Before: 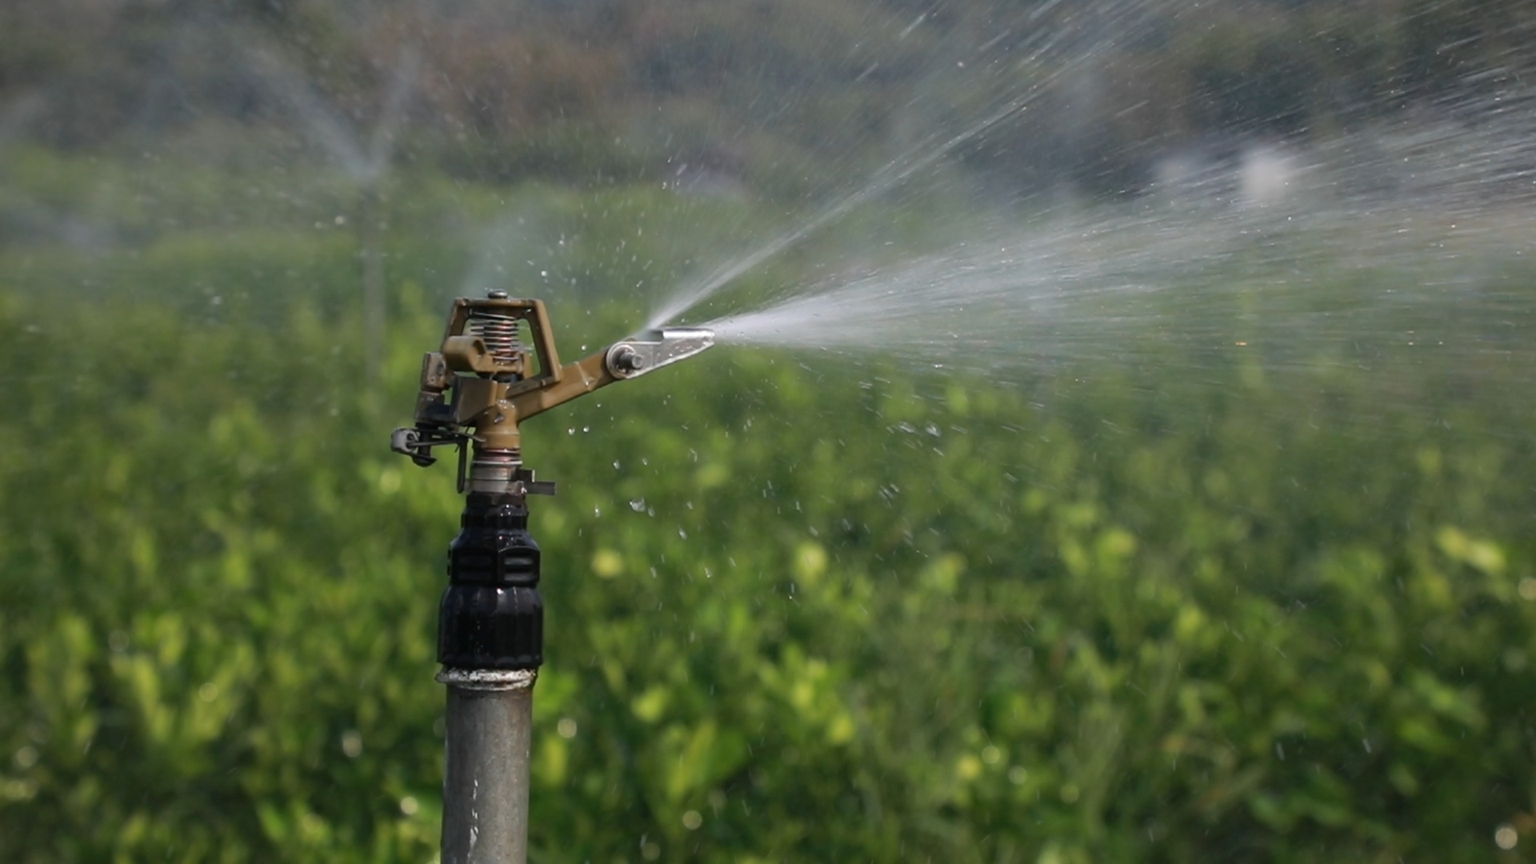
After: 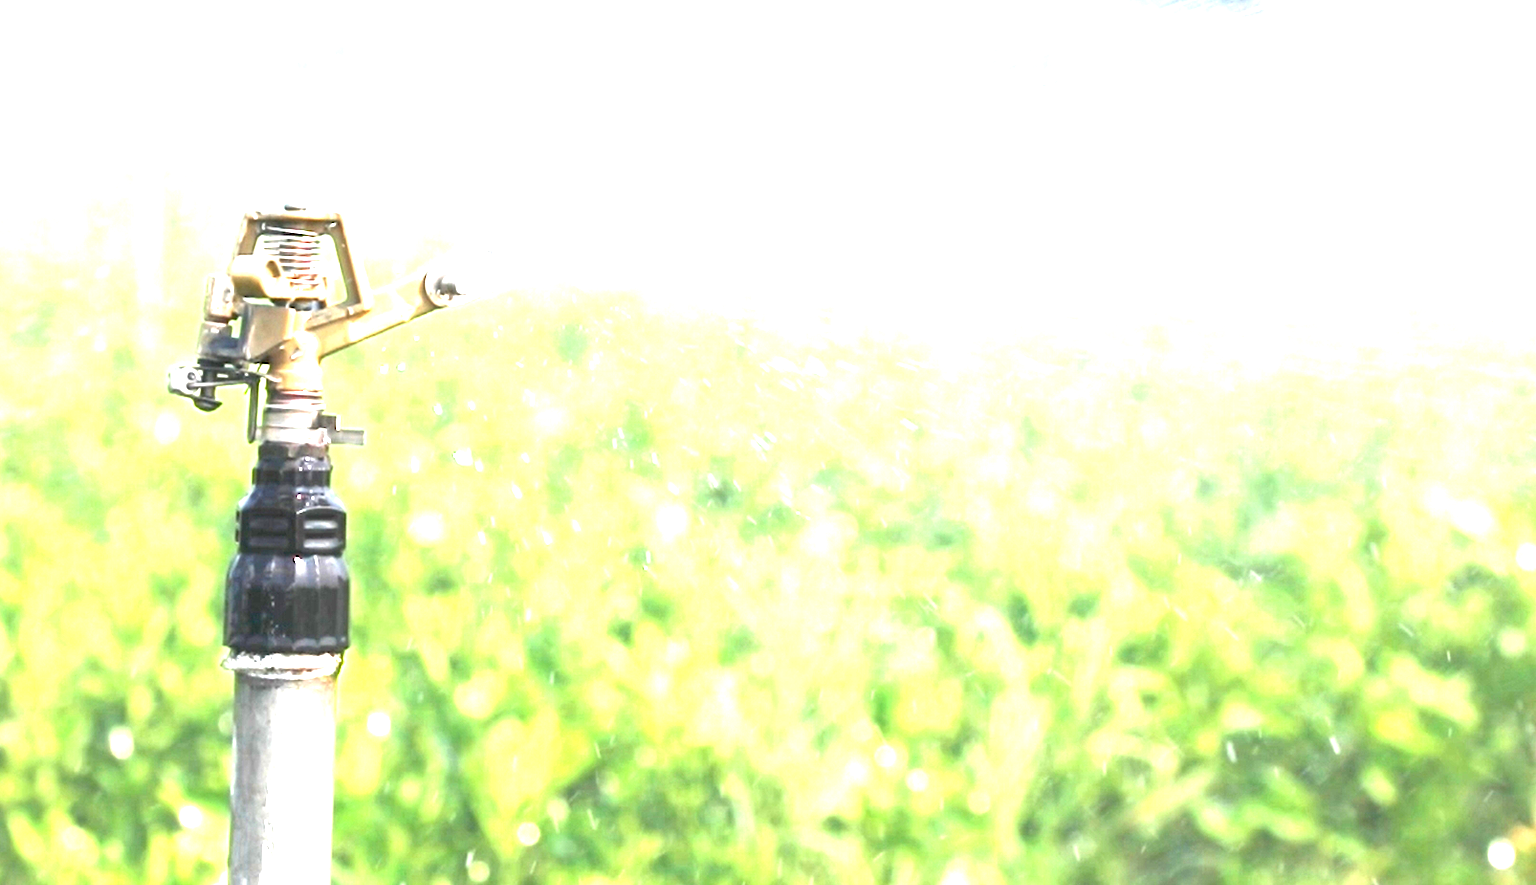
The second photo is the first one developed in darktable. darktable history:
exposure: black level correction 0, exposure 4 EV, compensate exposure bias true, compensate highlight preservation false
color contrast: green-magenta contrast 0.96
rotate and perspective: automatic cropping off
crop: left 16.315%, top 14.246%
